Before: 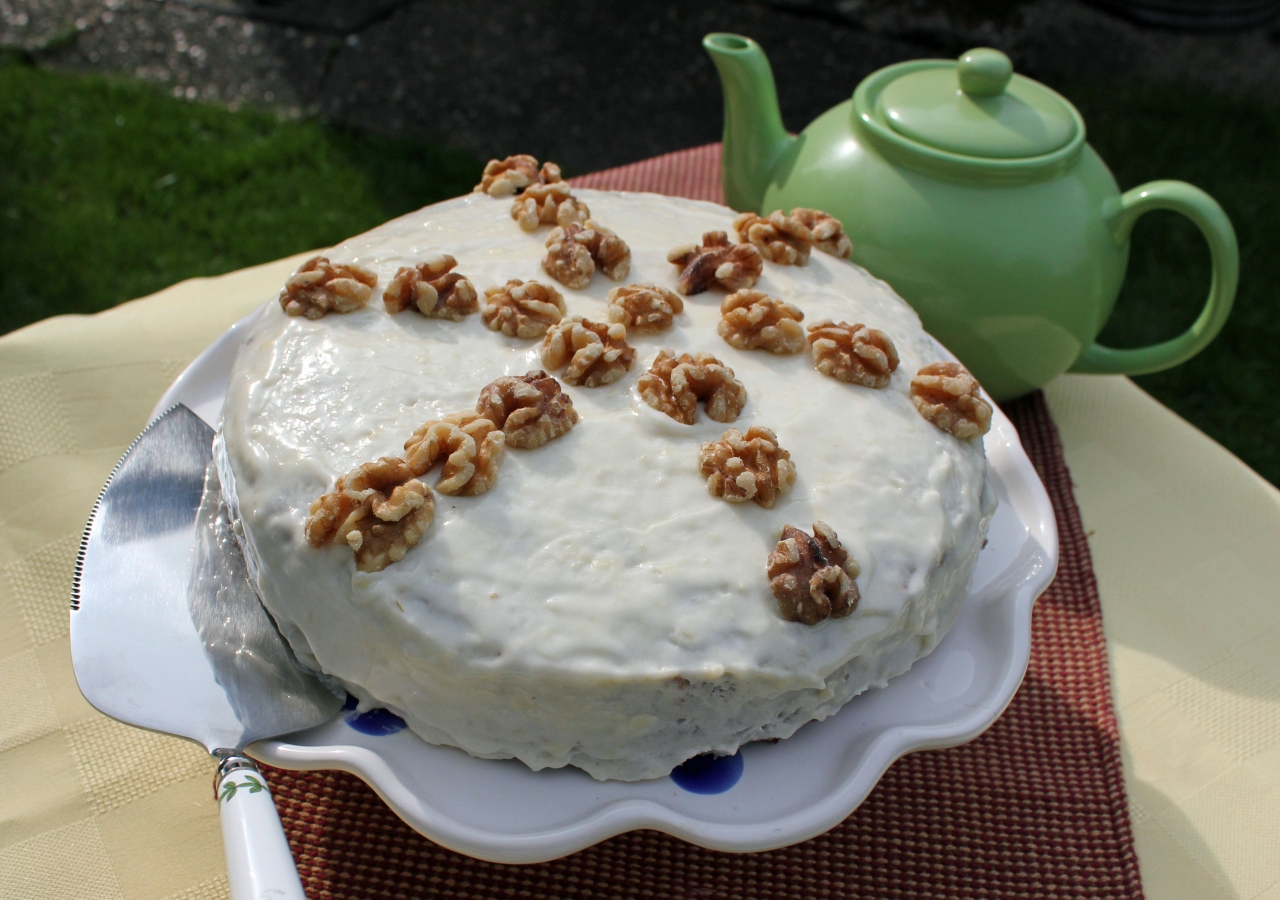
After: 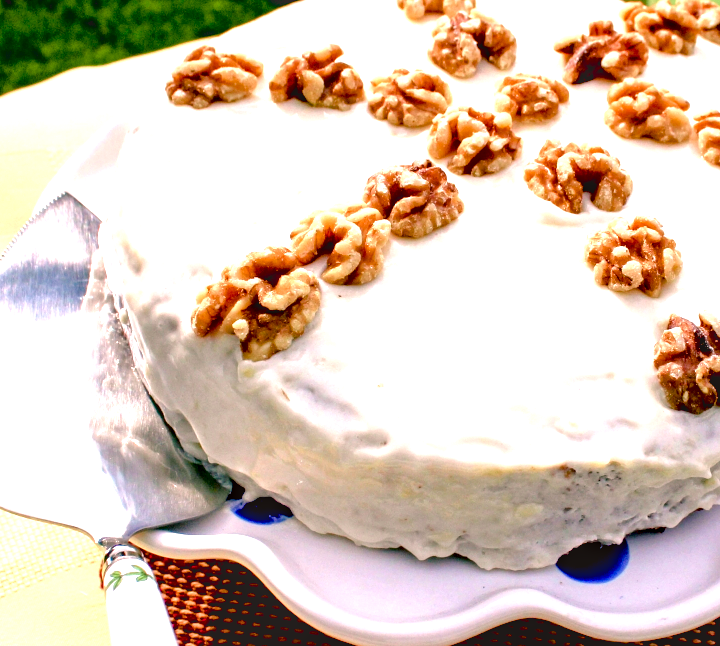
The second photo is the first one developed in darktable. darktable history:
tone curve: curves: ch0 [(0, 0.013) (0.181, 0.074) (0.337, 0.304) (0.498, 0.485) (0.78, 0.742) (0.993, 0.954)]; ch1 [(0, 0) (0.294, 0.184) (0.359, 0.34) (0.362, 0.35) (0.43, 0.41) (0.469, 0.463) (0.495, 0.502) (0.54, 0.563) (0.612, 0.641) (1, 1)]; ch2 [(0, 0) (0.44, 0.437) (0.495, 0.502) (0.524, 0.534) (0.557, 0.56) (0.634, 0.654) (0.728, 0.722) (1, 1)], color space Lab, independent channels, preserve colors none
crop: left 8.928%, top 23.522%, right 34.759%, bottom 4.688%
color balance rgb: highlights gain › chroma 2.467%, highlights gain › hue 38.56°, perceptual saturation grading › global saturation 20%, perceptual saturation grading › highlights -25.246%, perceptual saturation grading › shadows 50.21%
local contrast: detail 130%
exposure: black level correction 0.014, exposure 1.767 EV, compensate exposure bias true, compensate highlight preservation false
